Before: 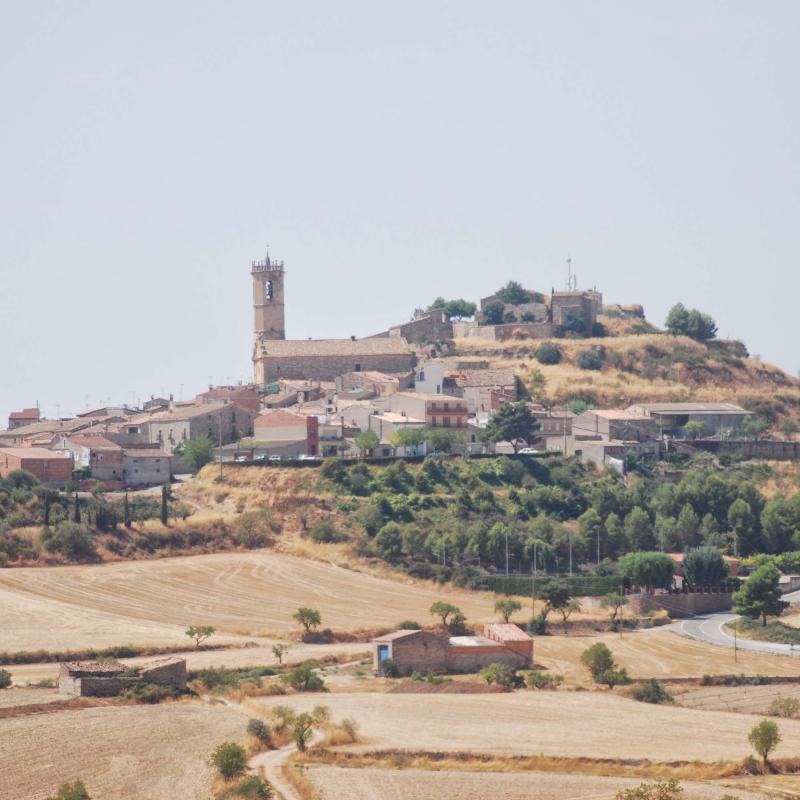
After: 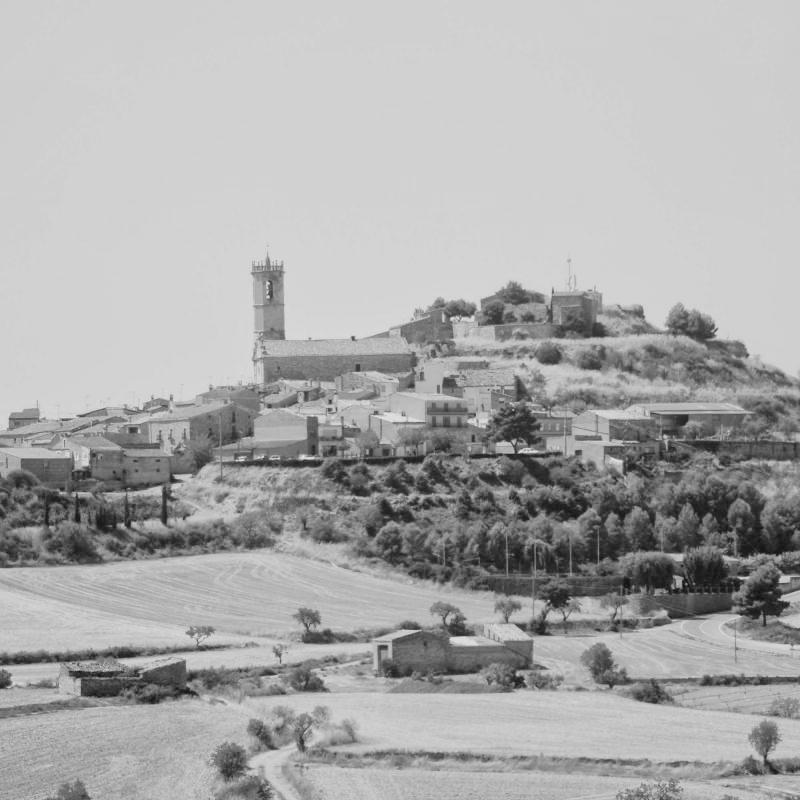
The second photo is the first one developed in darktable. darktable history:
velvia: on, module defaults
filmic rgb: black relative exposure -5 EV, white relative exposure 3.5 EV, hardness 3.19, contrast 1.2, highlights saturation mix -50%
monochrome: on, module defaults
